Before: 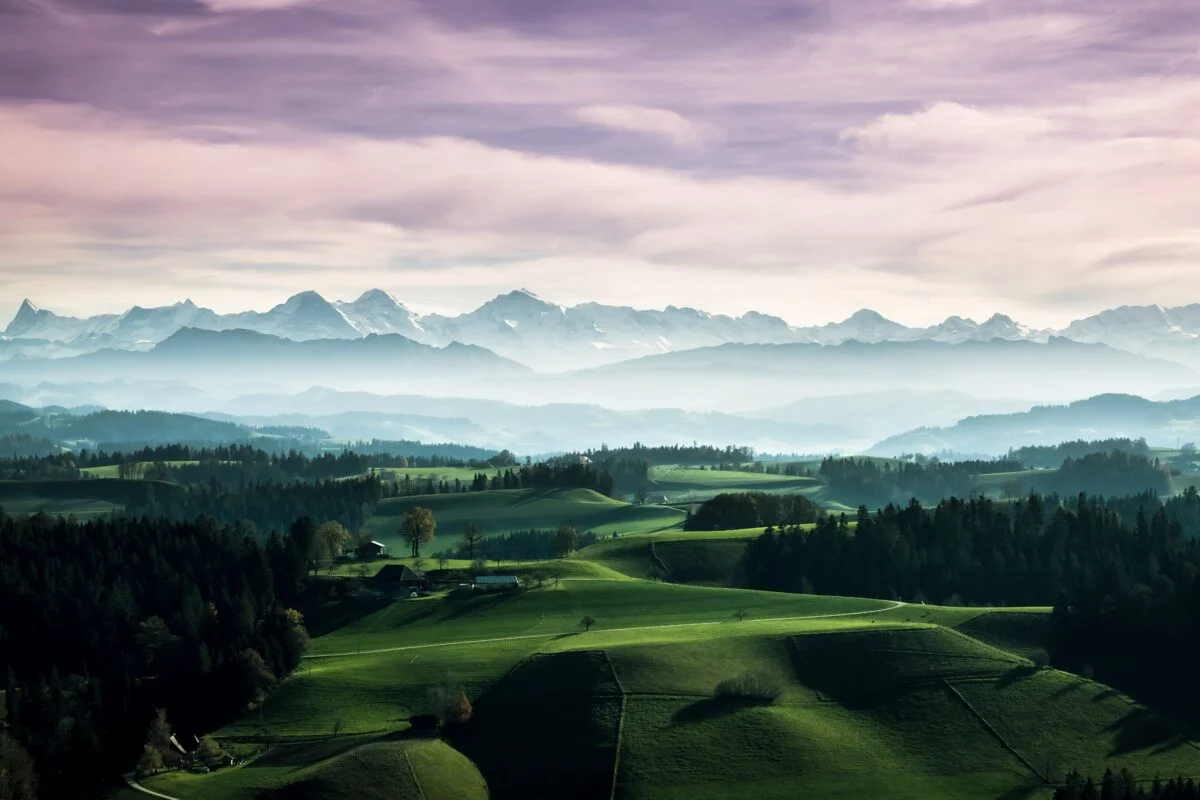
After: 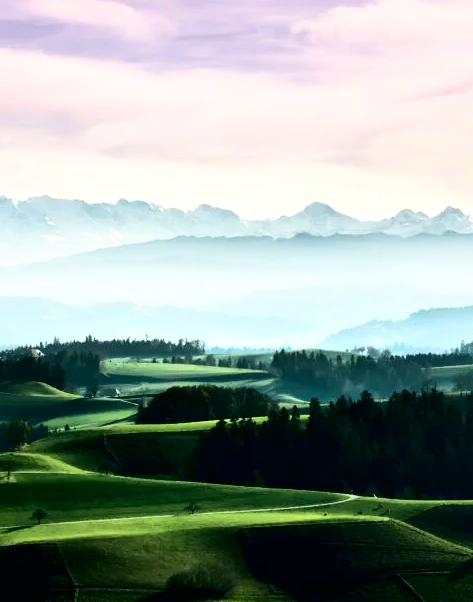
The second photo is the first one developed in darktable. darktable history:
contrast brightness saturation: contrast 0.4, brightness 0.05, saturation 0.25
crop: left 45.721%, top 13.393%, right 14.118%, bottom 10.01%
local contrast: mode bilateral grid, contrast 25, coarseness 60, detail 151%, midtone range 0.2
